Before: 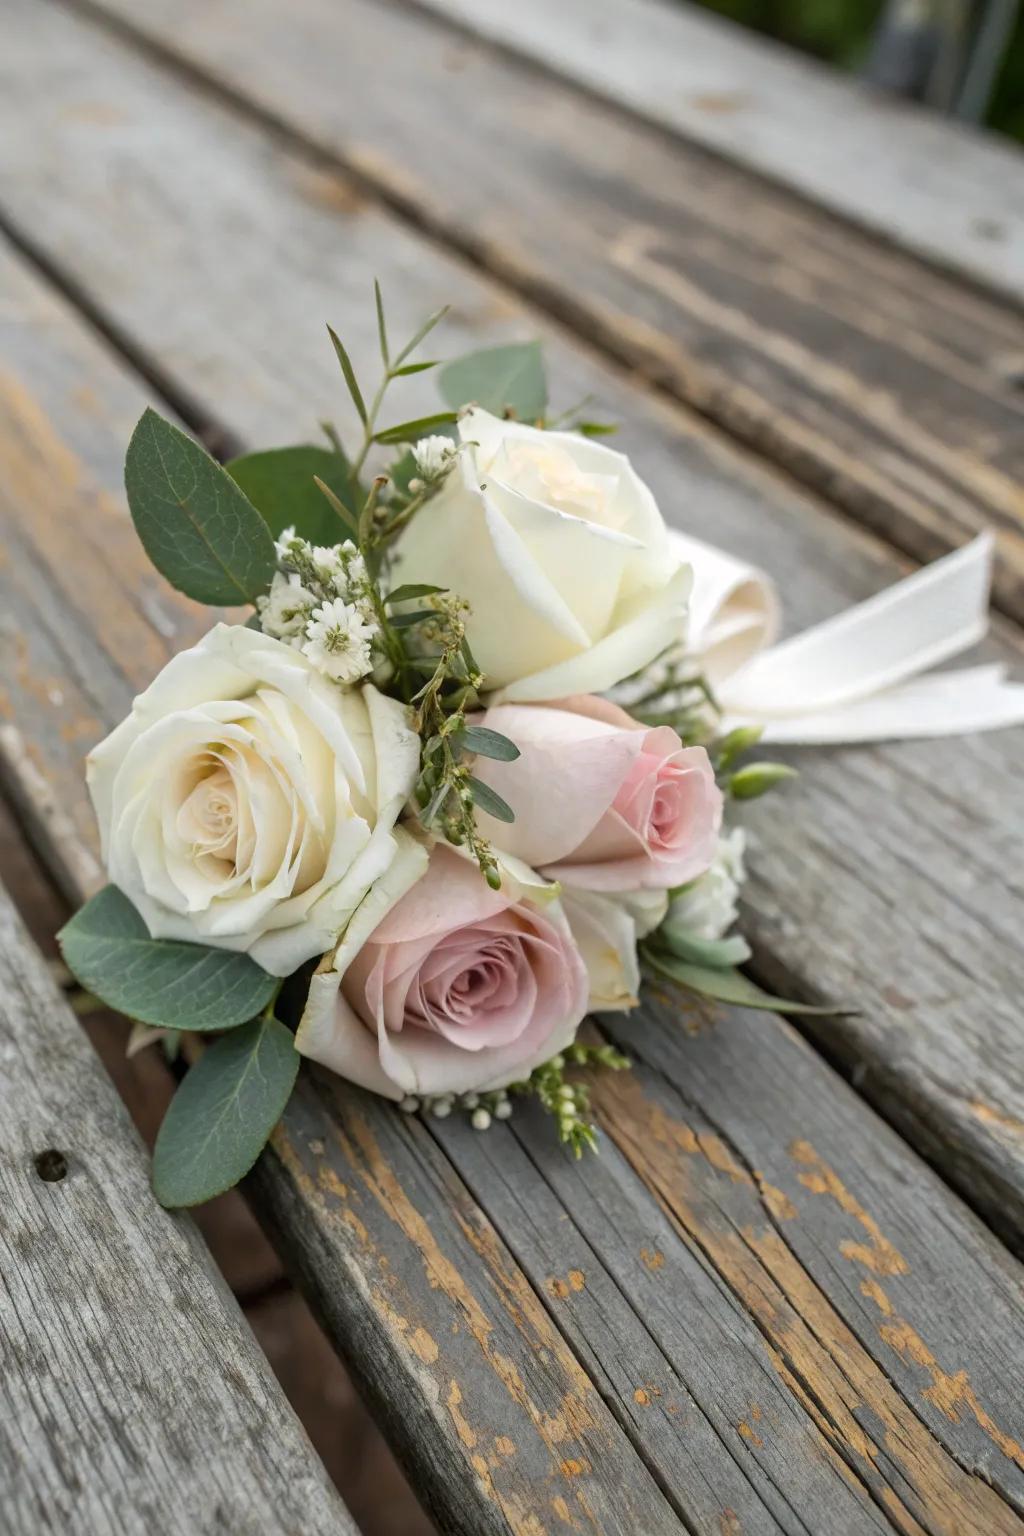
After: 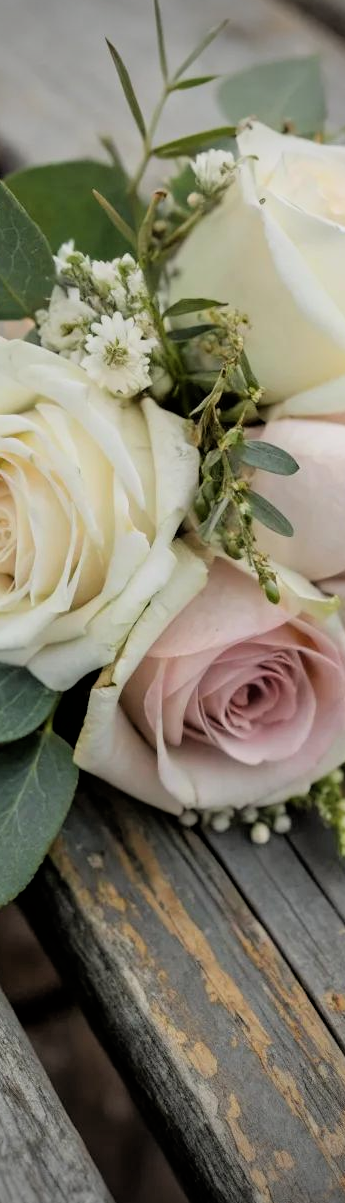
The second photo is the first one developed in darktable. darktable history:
crop and rotate: left 21.628%, top 18.678%, right 44.617%, bottom 2.998%
filmic rgb: black relative exposure -5.69 EV, white relative exposure 3.4 EV, hardness 3.68, color science v6 (2022)
vignetting: fall-off start 75.41%, width/height ratio 1.079
